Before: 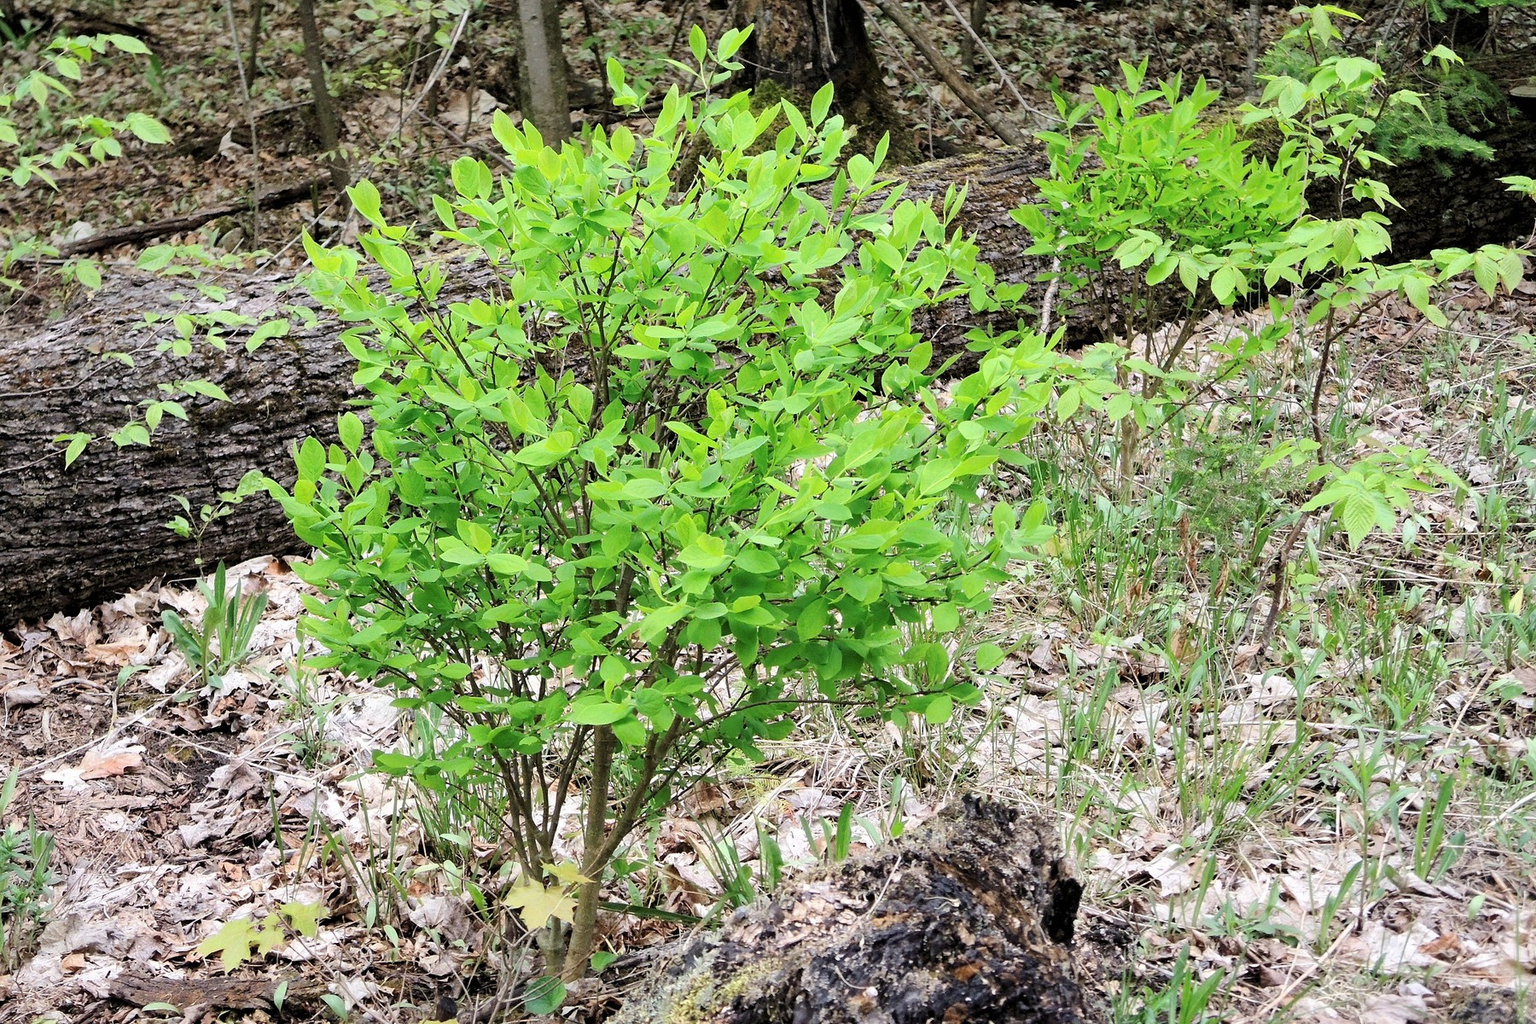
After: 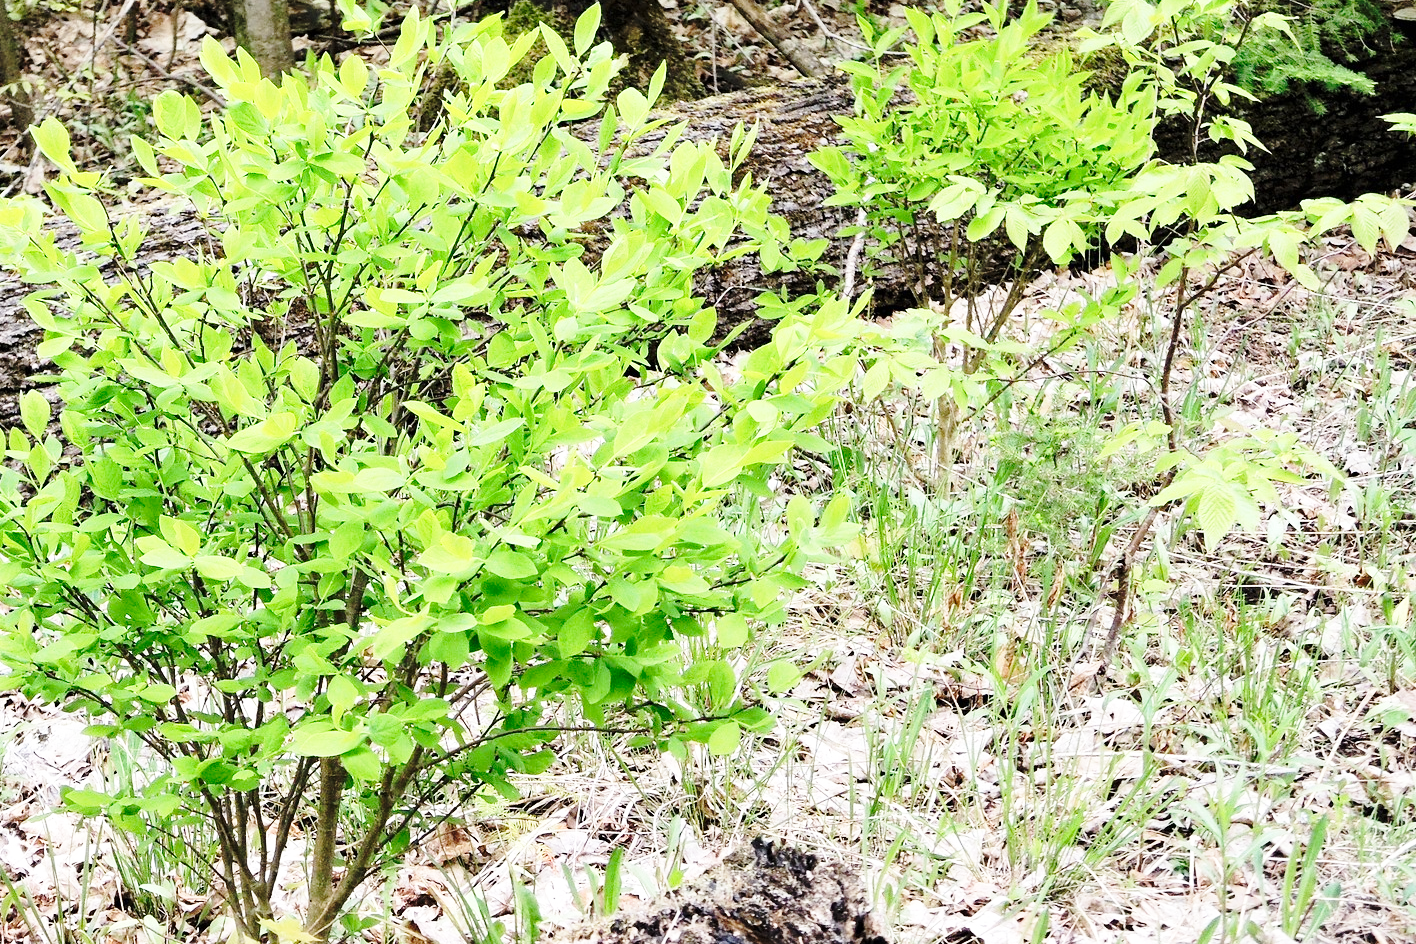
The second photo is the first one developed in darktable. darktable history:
contrast brightness saturation: contrast 0.049
crop and rotate: left 20.889%, top 7.751%, right 0.419%, bottom 13.533%
base curve: curves: ch0 [(0, 0) (0.032, 0.037) (0.105, 0.228) (0.435, 0.76) (0.856, 0.983) (1, 1)], preserve colors none
